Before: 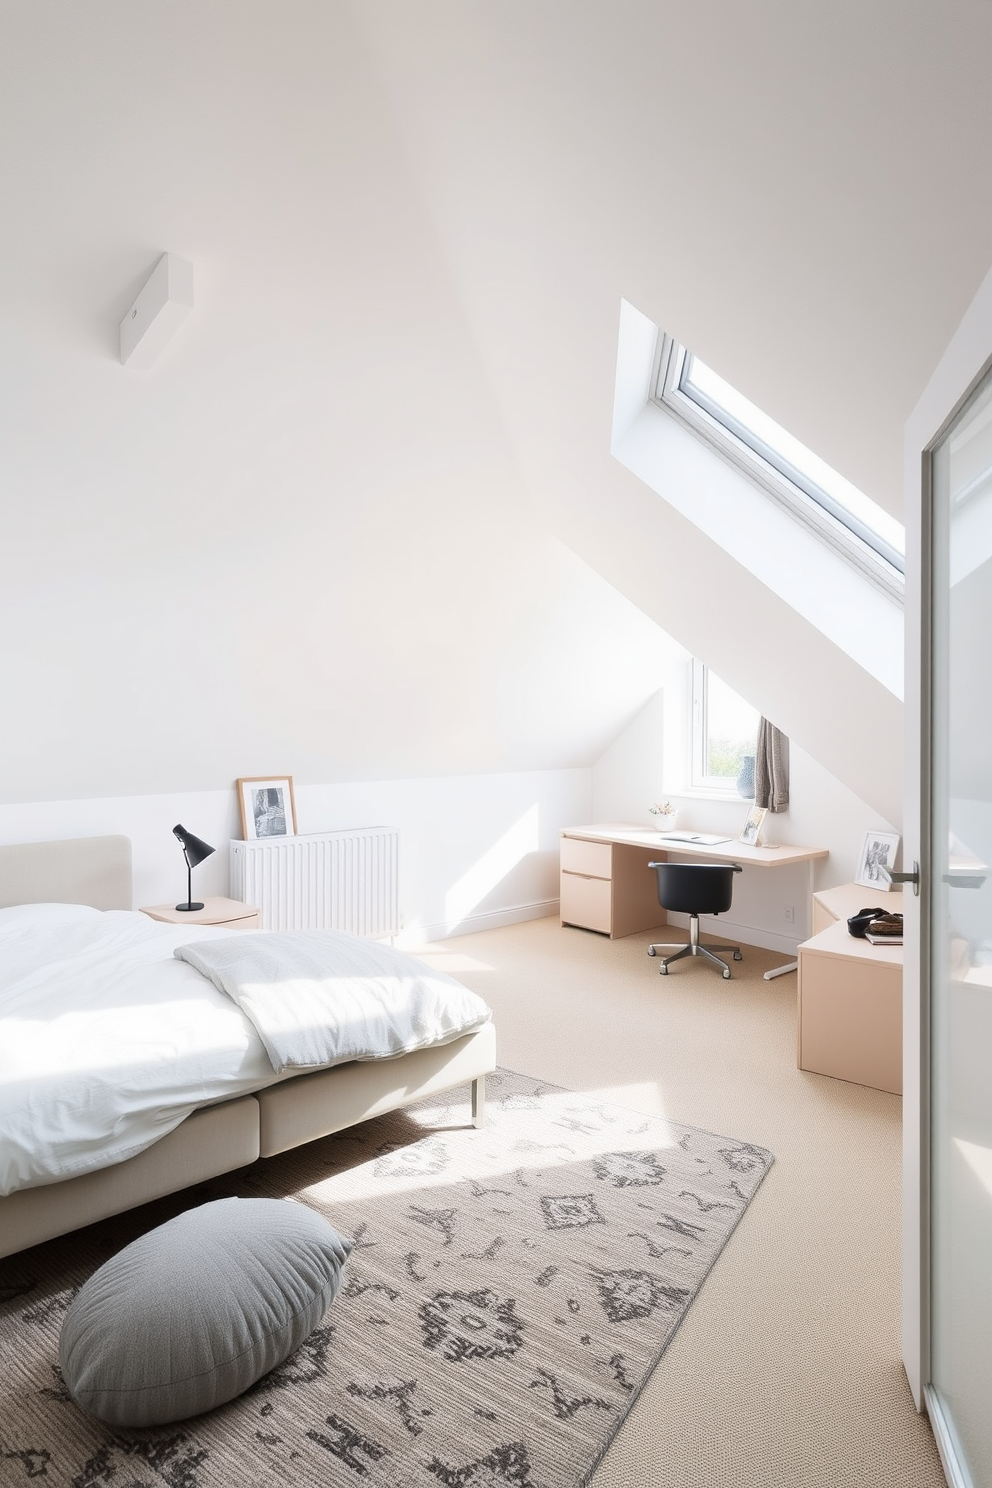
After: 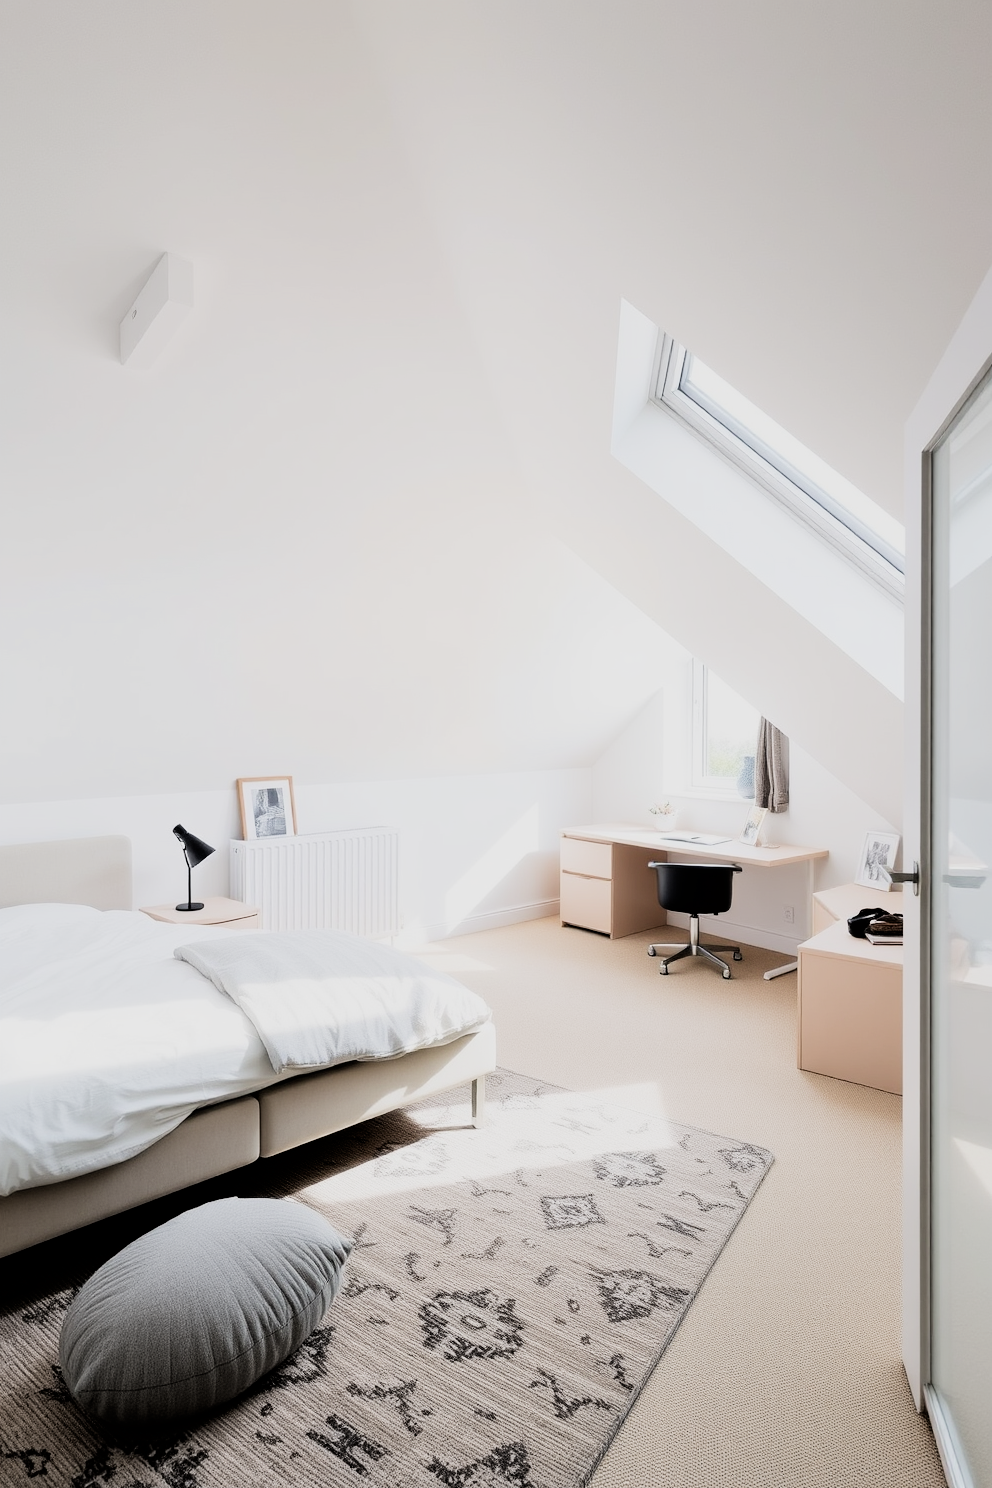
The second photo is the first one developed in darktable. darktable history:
filmic rgb: black relative exposure -5 EV, hardness 2.88, contrast 1.4, highlights saturation mix -30%
exposure: black level correction 0.007, compensate highlight preservation false
